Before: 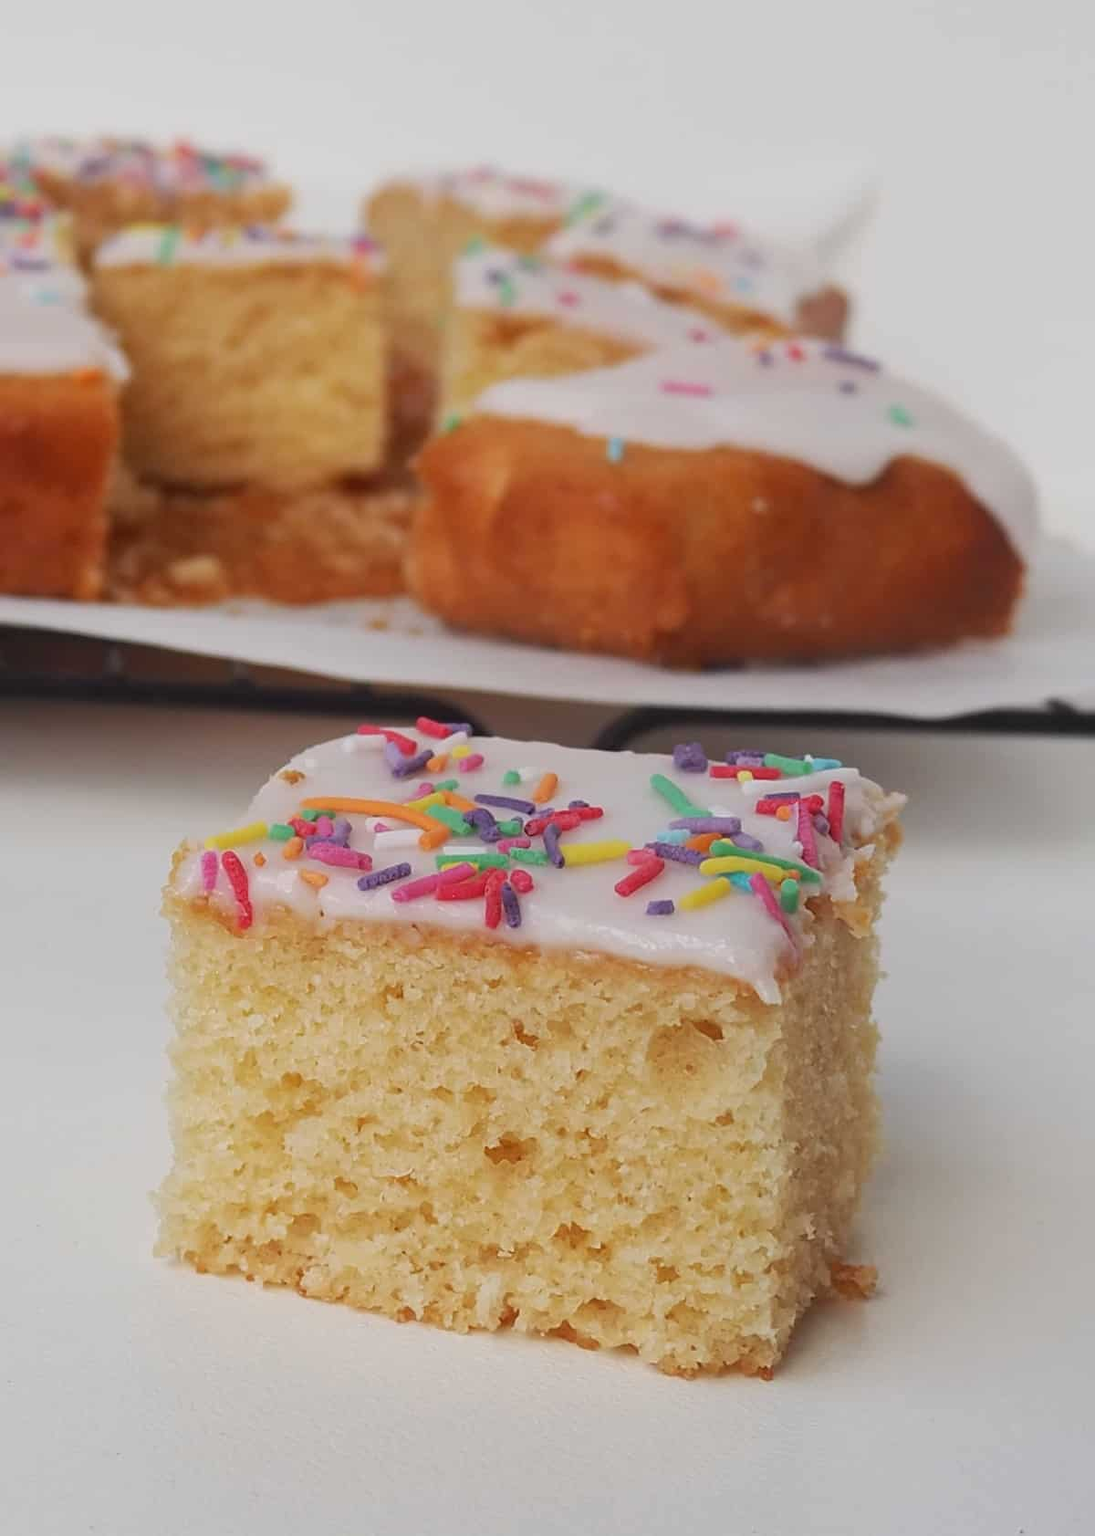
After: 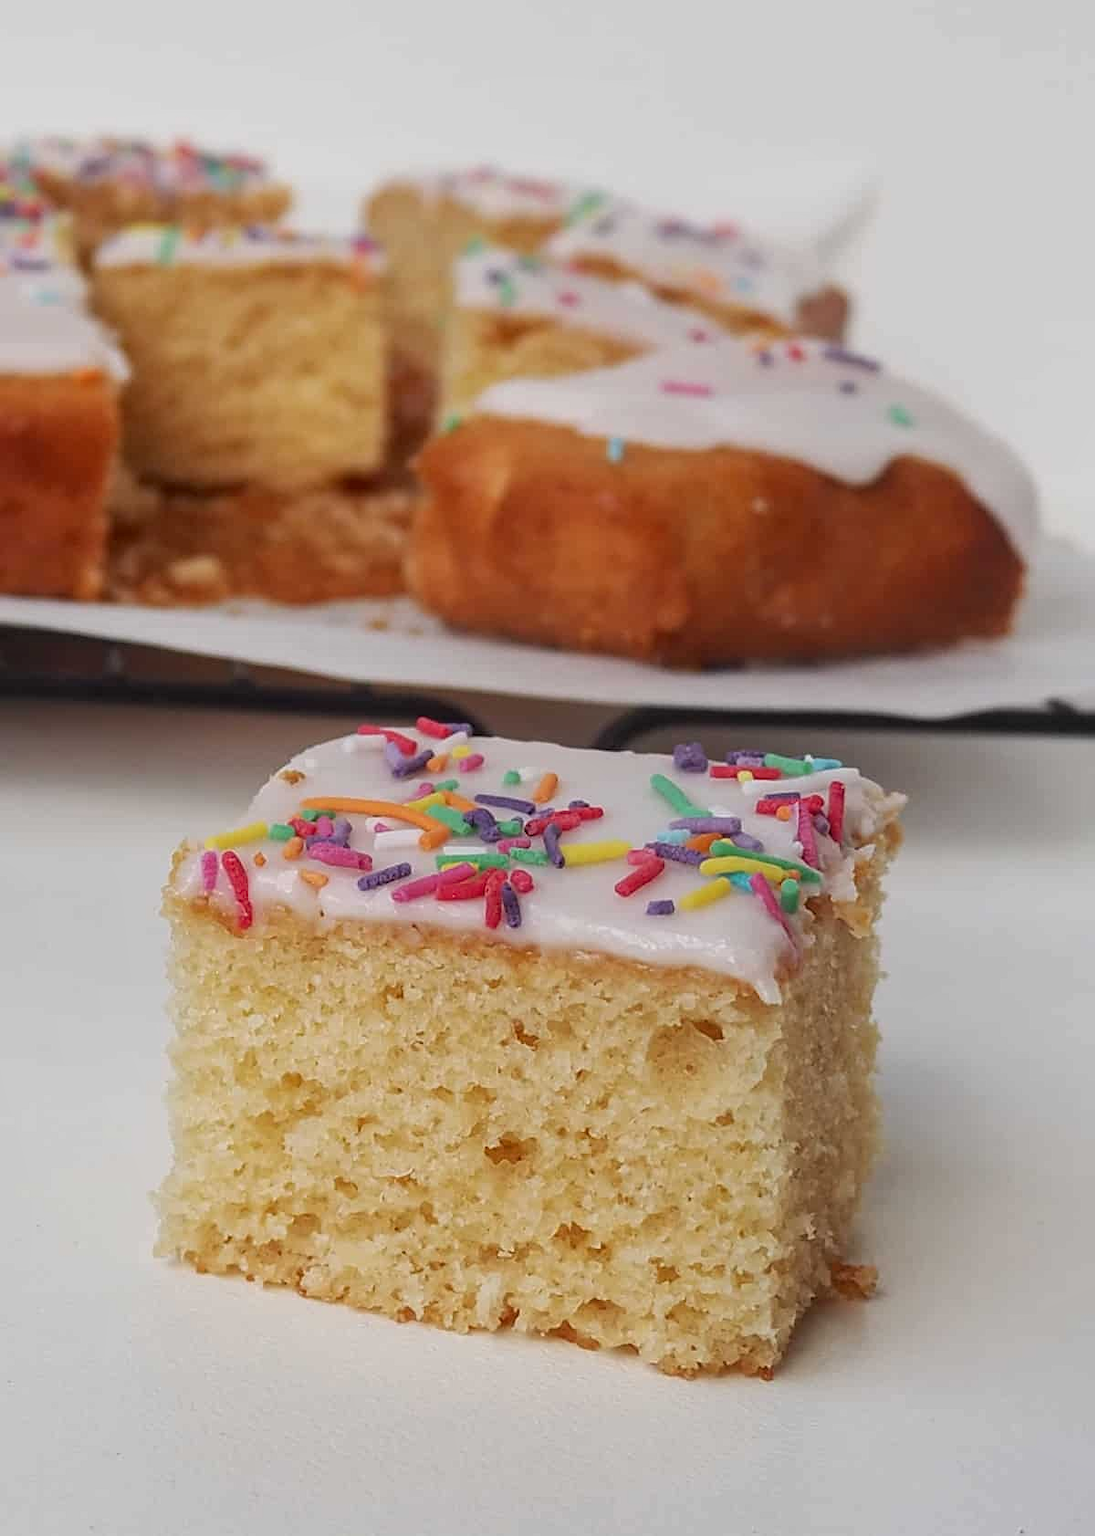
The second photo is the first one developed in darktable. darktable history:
sharpen: amount 0.2
local contrast: on, module defaults
